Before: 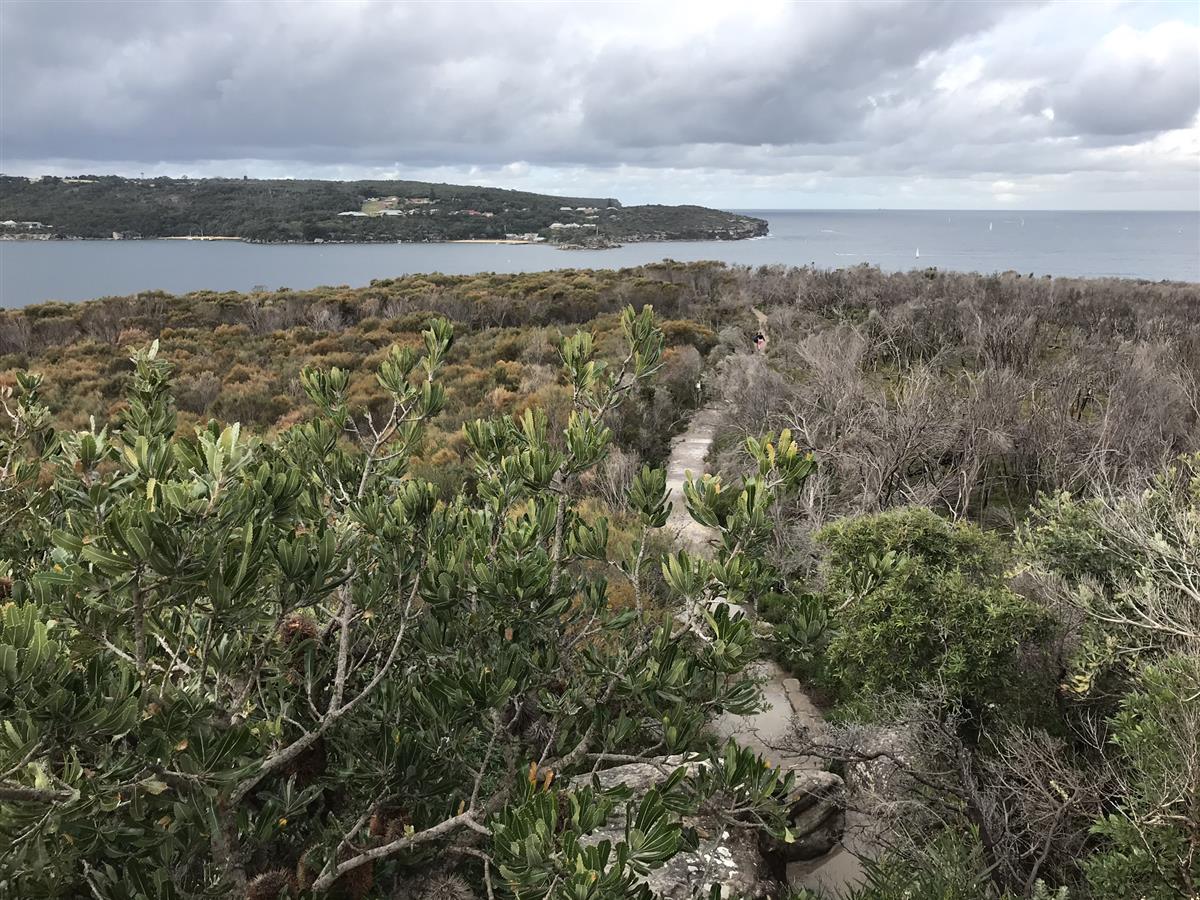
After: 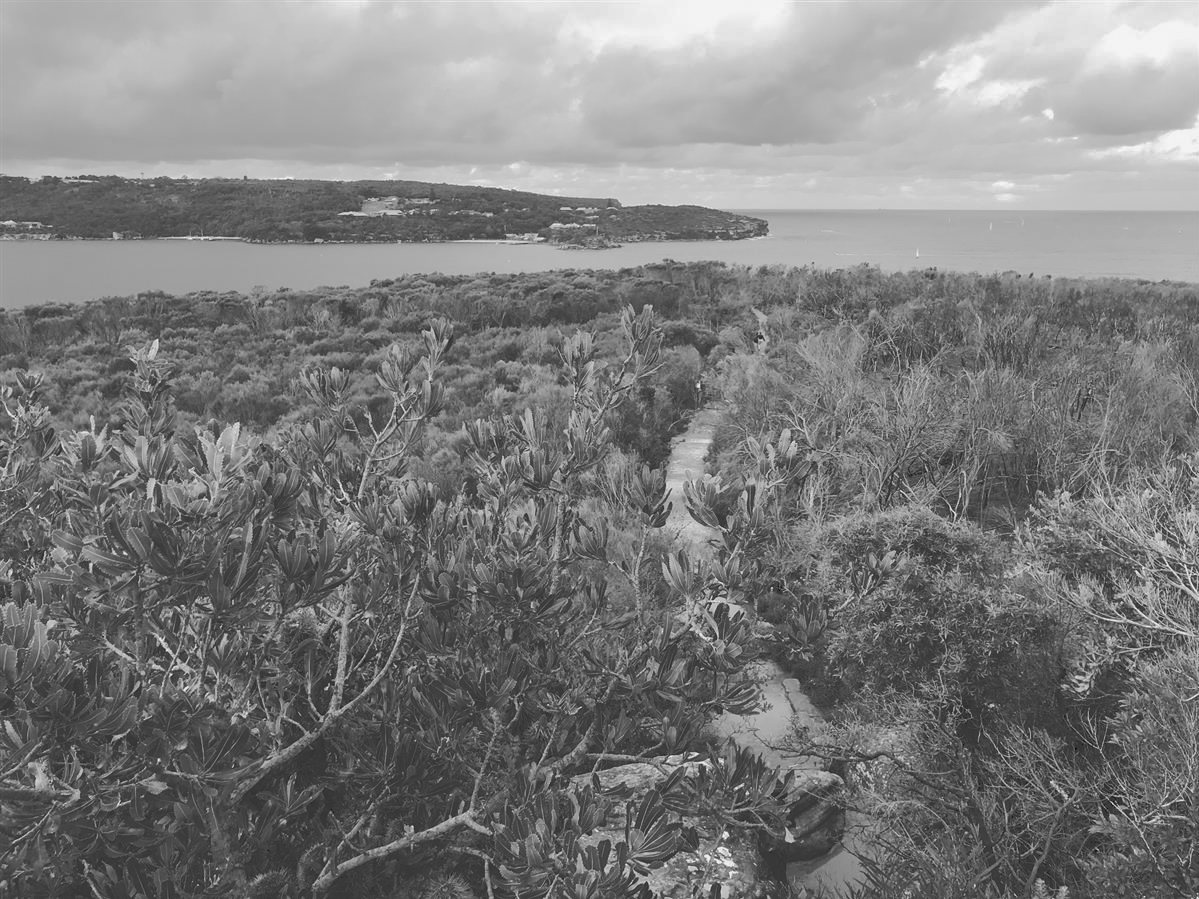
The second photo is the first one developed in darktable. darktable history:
monochrome: a 14.95, b -89.96
contrast brightness saturation: saturation 0.18
tone curve: curves: ch0 [(0, 0) (0.003, 0.217) (0.011, 0.217) (0.025, 0.229) (0.044, 0.243) (0.069, 0.253) (0.1, 0.265) (0.136, 0.281) (0.177, 0.305) (0.224, 0.331) (0.277, 0.369) (0.335, 0.415) (0.399, 0.472) (0.468, 0.543) (0.543, 0.609) (0.623, 0.676) (0.709, 0.734) (0.801, 0.798) (0.898, 0.849) (1, 1)], preserve colors none
tone equalizer: -8 EV -0.55 EV
